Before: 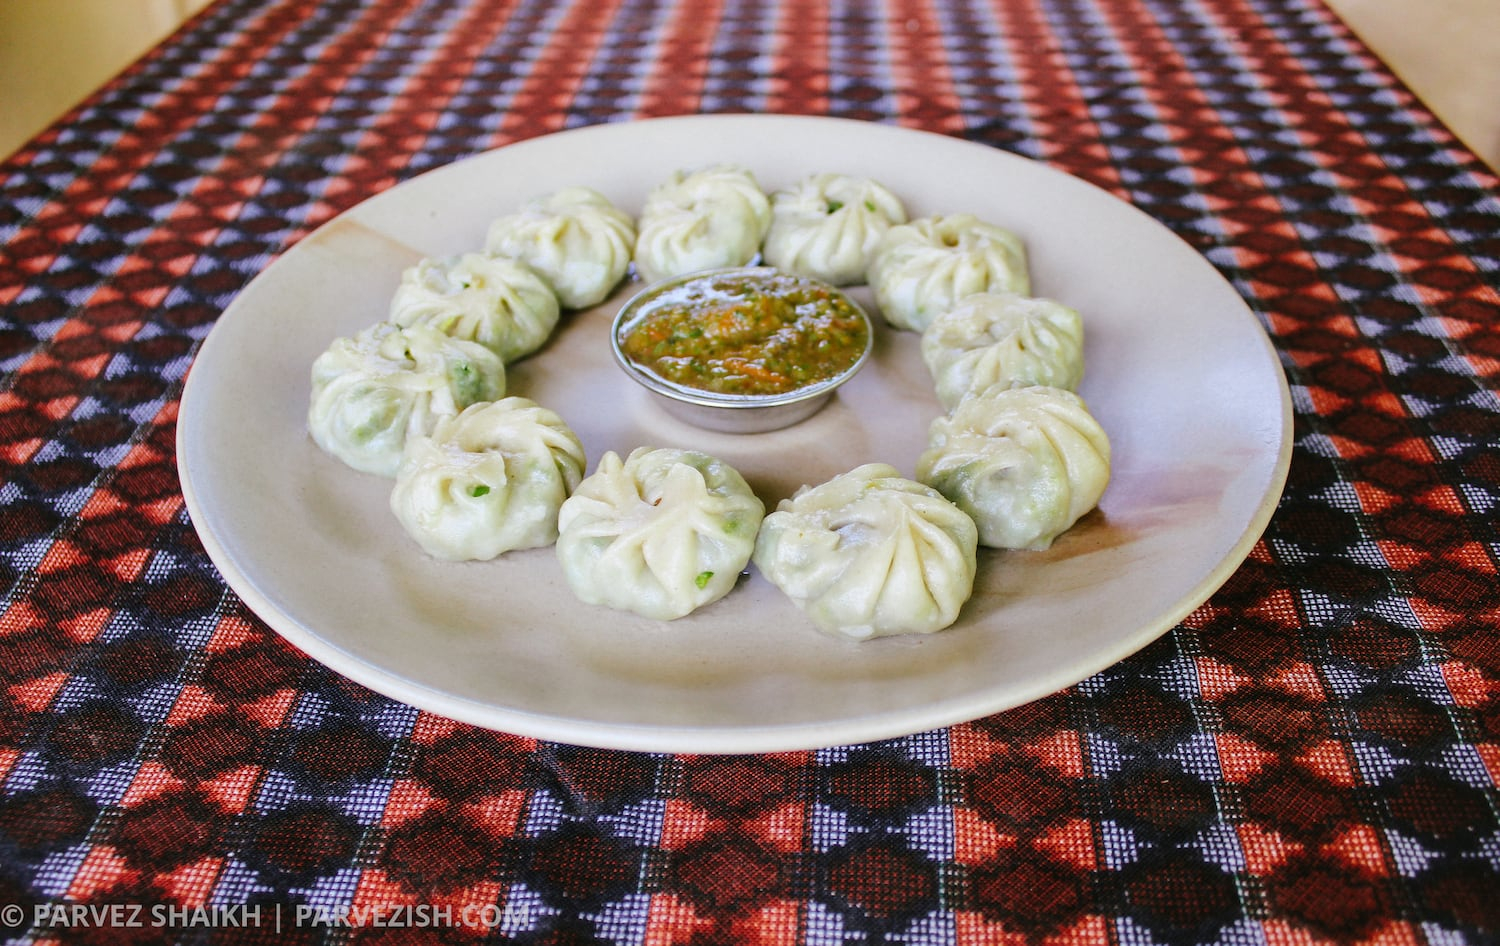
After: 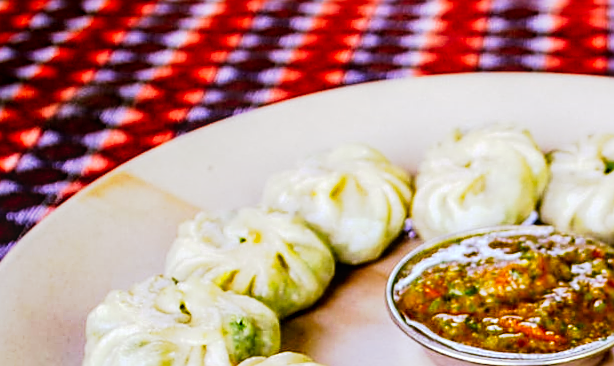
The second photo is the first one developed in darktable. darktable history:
rgb levels: mode RGB, independent channels, levels [[0, 0.5, 1], [0, 0.521, 1], [0, 0.536, 1]]
exposure: exposure 0.128 EV, compensate highlight preservation false
rotate and perspective: rotation 0.8°, automatic cropping off
sharpen: on, module defaults
crop: left 15.452%, top 5.459%, right 43.956%, bottom 56.62%
tone curve: curves: ch0 [(0, 0) (0.003, 0.001) (0.011, 0.001) (0.025, 0.001) (0.044, 0.001) (0.069, 0.003) (0.1, 0.007) (0.136, 0.013) (0.177, 0.032) (0.224, 0.083) (0.277, 0.157) (0.335, 0.237) (0.399, 0.334) (0.468, 0.446) (0.543, 0.562) (0.623, 0.683) (0.709, 0.801) (0.801, 0.869) (0.898, 0.918) (1, 1)], preserve colors none
color balance: output saturation 120%
local contrast: on, module defaults
